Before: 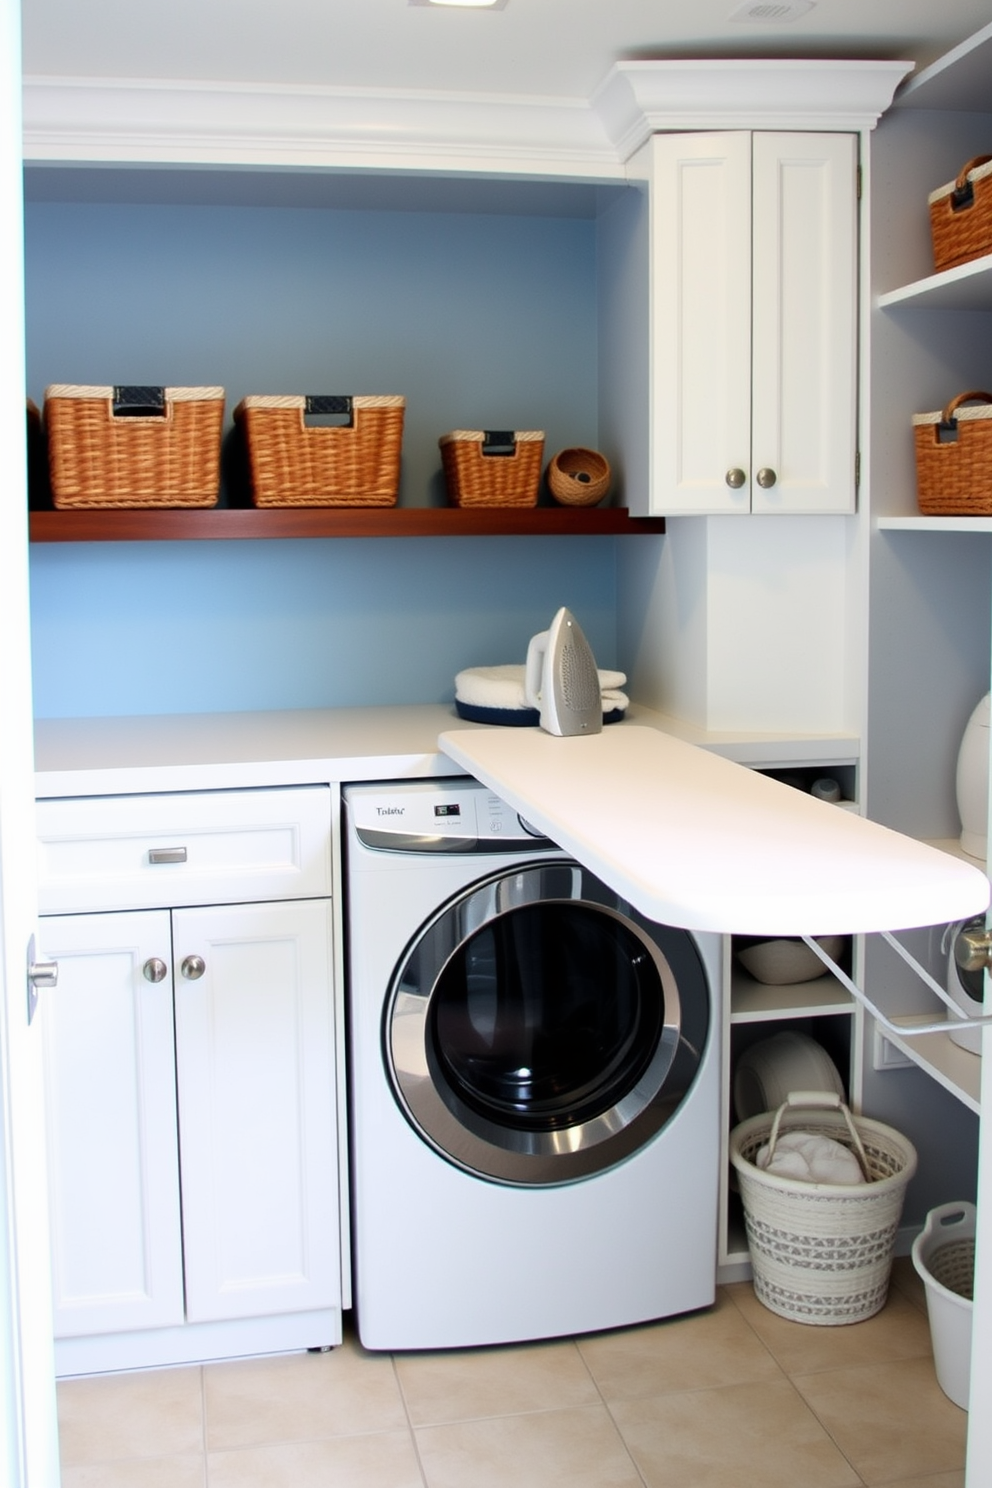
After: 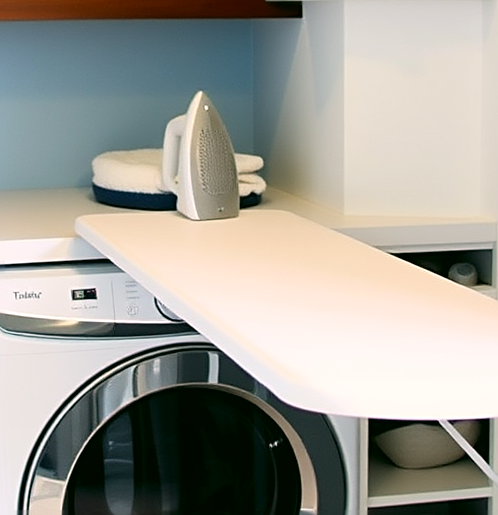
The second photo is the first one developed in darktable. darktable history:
color correction: highlights a* 4.02, highlights b* 4.98, shadows a* -7.55, shadows b* 4.98
contrast brightness saturation: contrast 0.03, brightness 0.06, saturation 0.13
sharpen: on, module defaults
color balance rgb: linear chroma grading › shadows -3%, linear chroma grading › highlights -4%
crop: left 36.607%, top 34.735%, right 13.146%, bottom 30.611%
